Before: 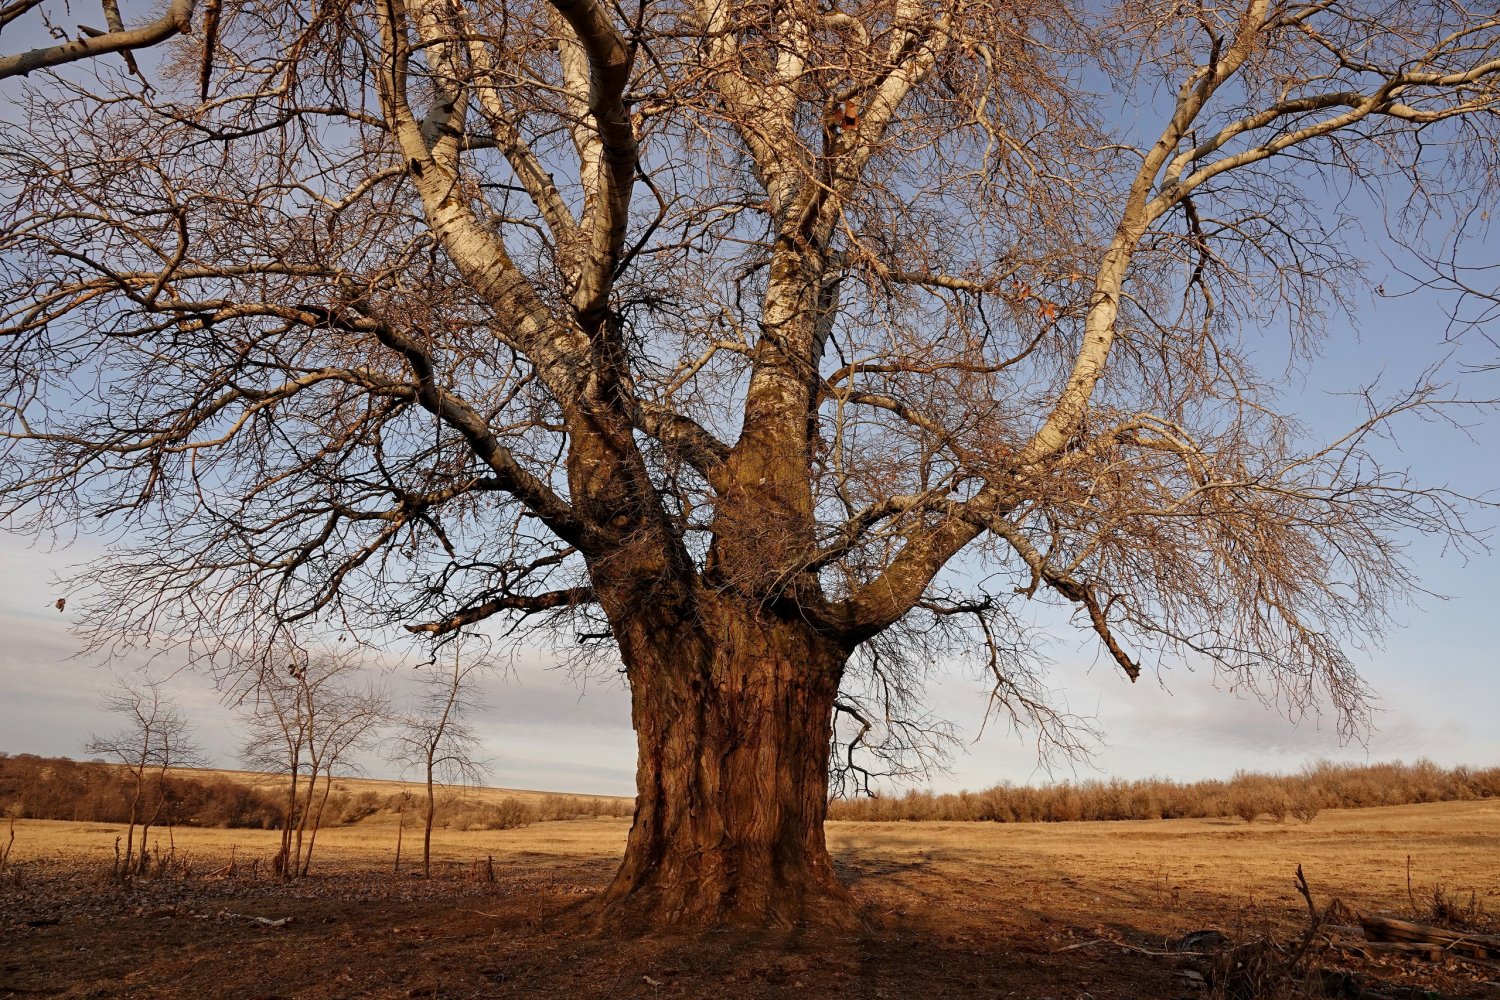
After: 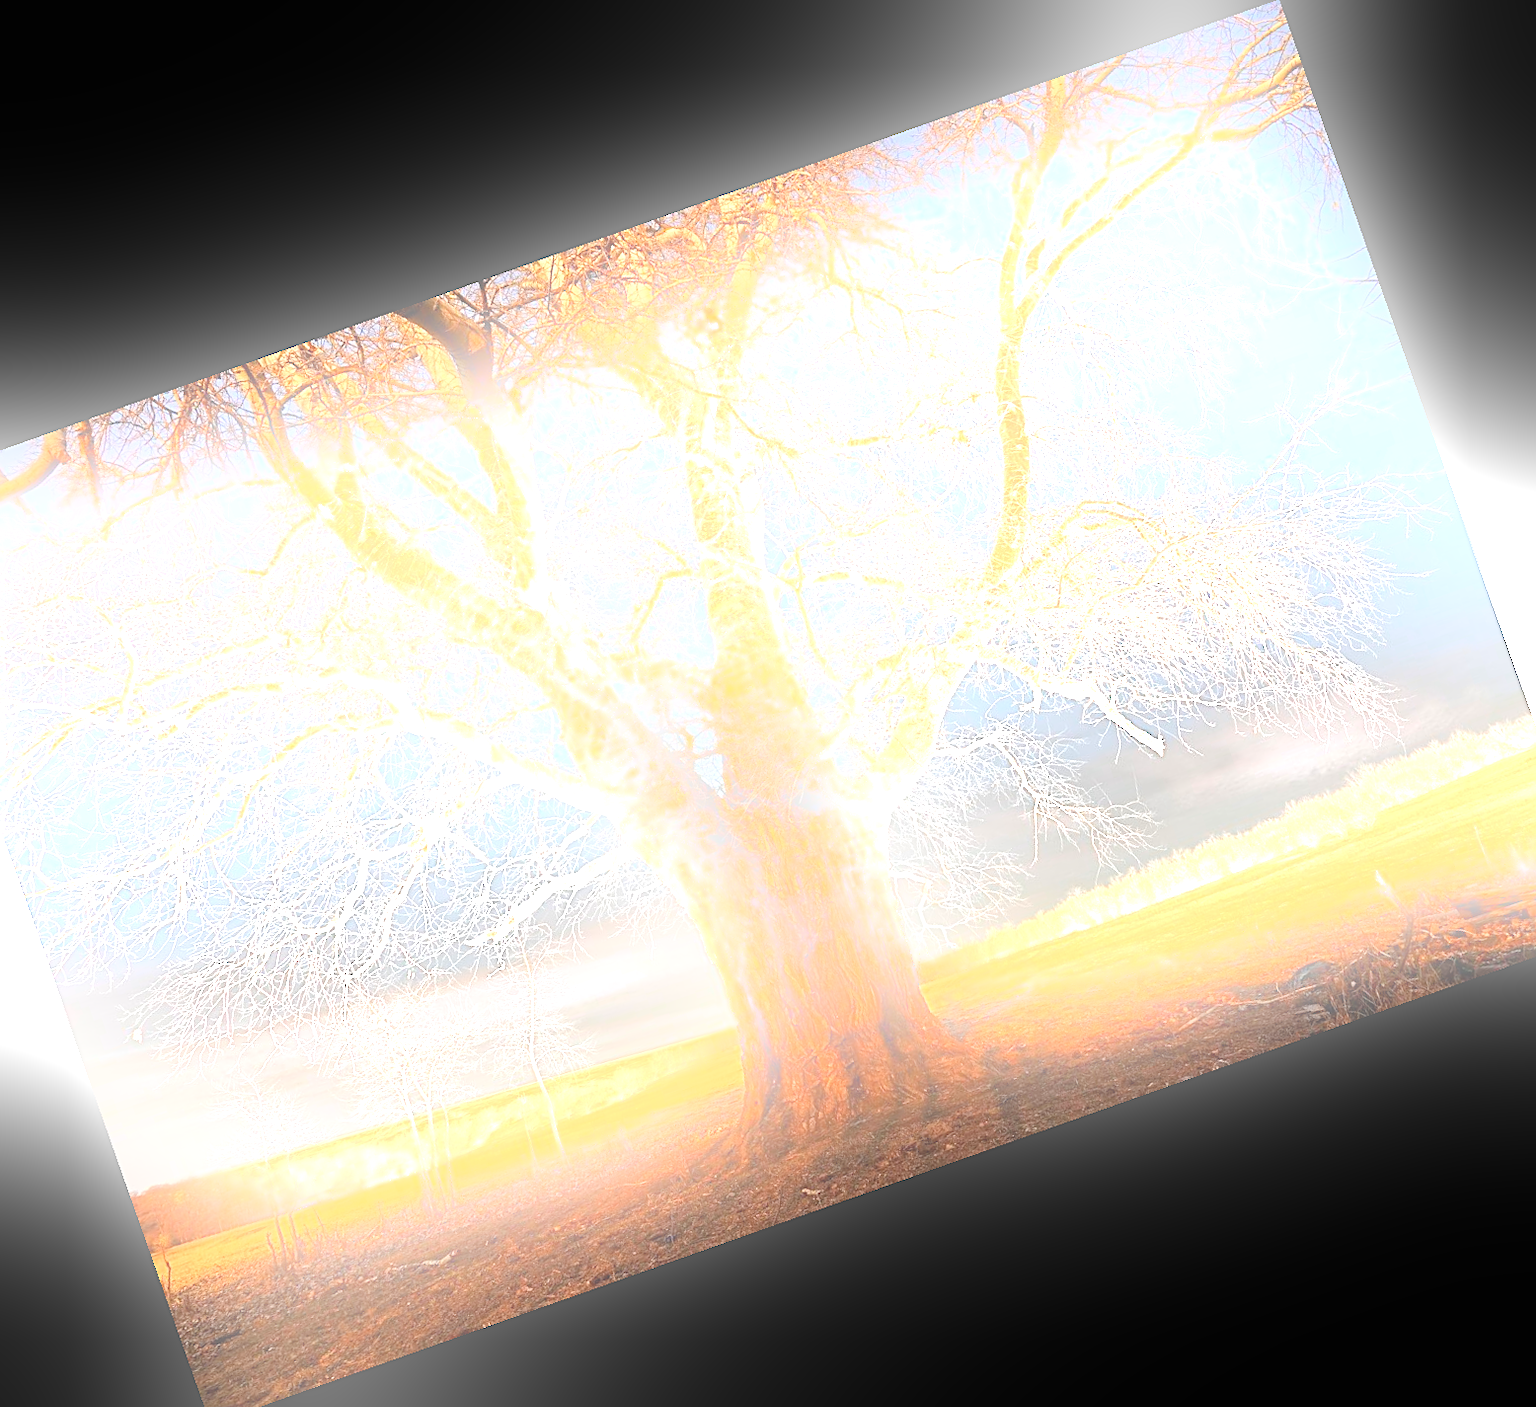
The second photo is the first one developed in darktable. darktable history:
bloom: size 25%, threshold 5%, strength 90%
crop and rotate: angle 19.43°, left 6.812%, right 4.125%, bottom 1.087%
sharpen: on, module defaults
exposure: black level correction 0, exposure 1.2 EV, compensate exposure bias true, compensate highlight preservation false
